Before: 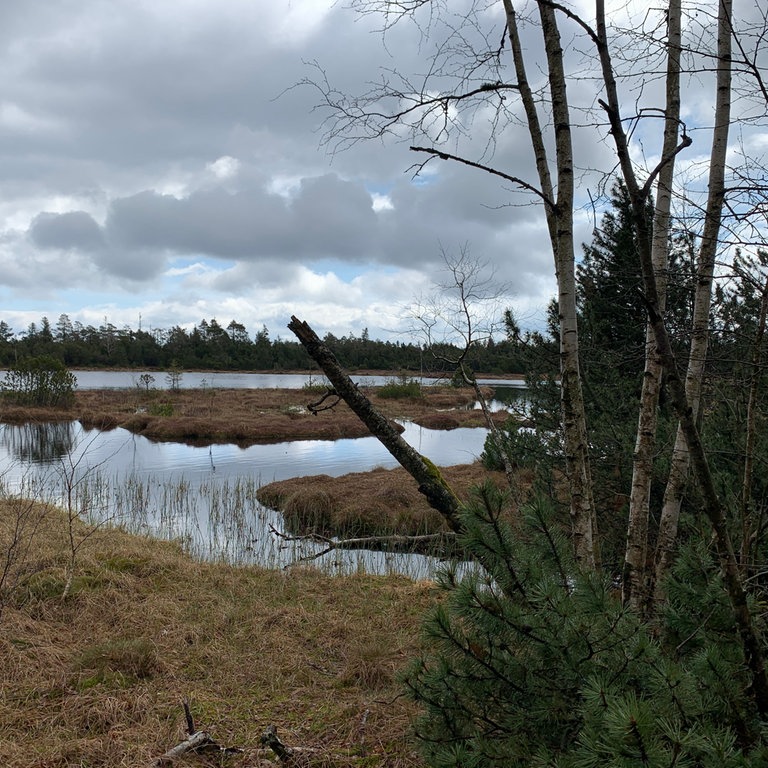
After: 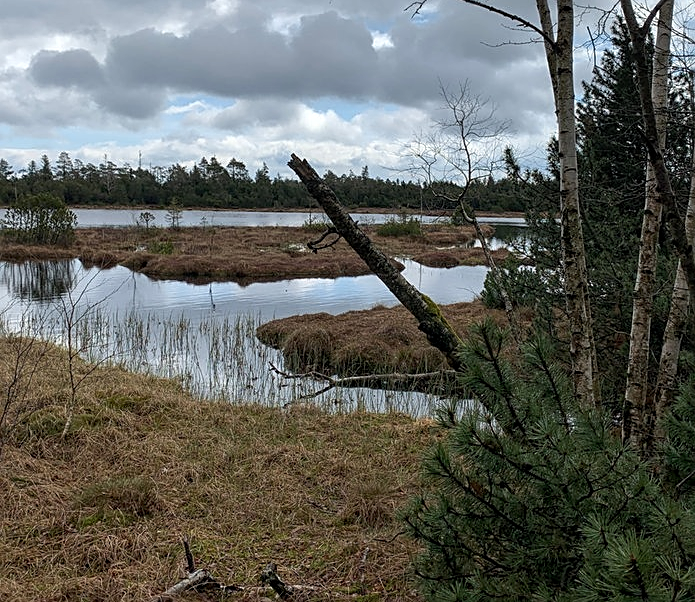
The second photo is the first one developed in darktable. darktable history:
sharpen: on, module defaults
crop: top 21.178%, right 9.458%, bottom 0.328%
local contrast: on, module defaults
